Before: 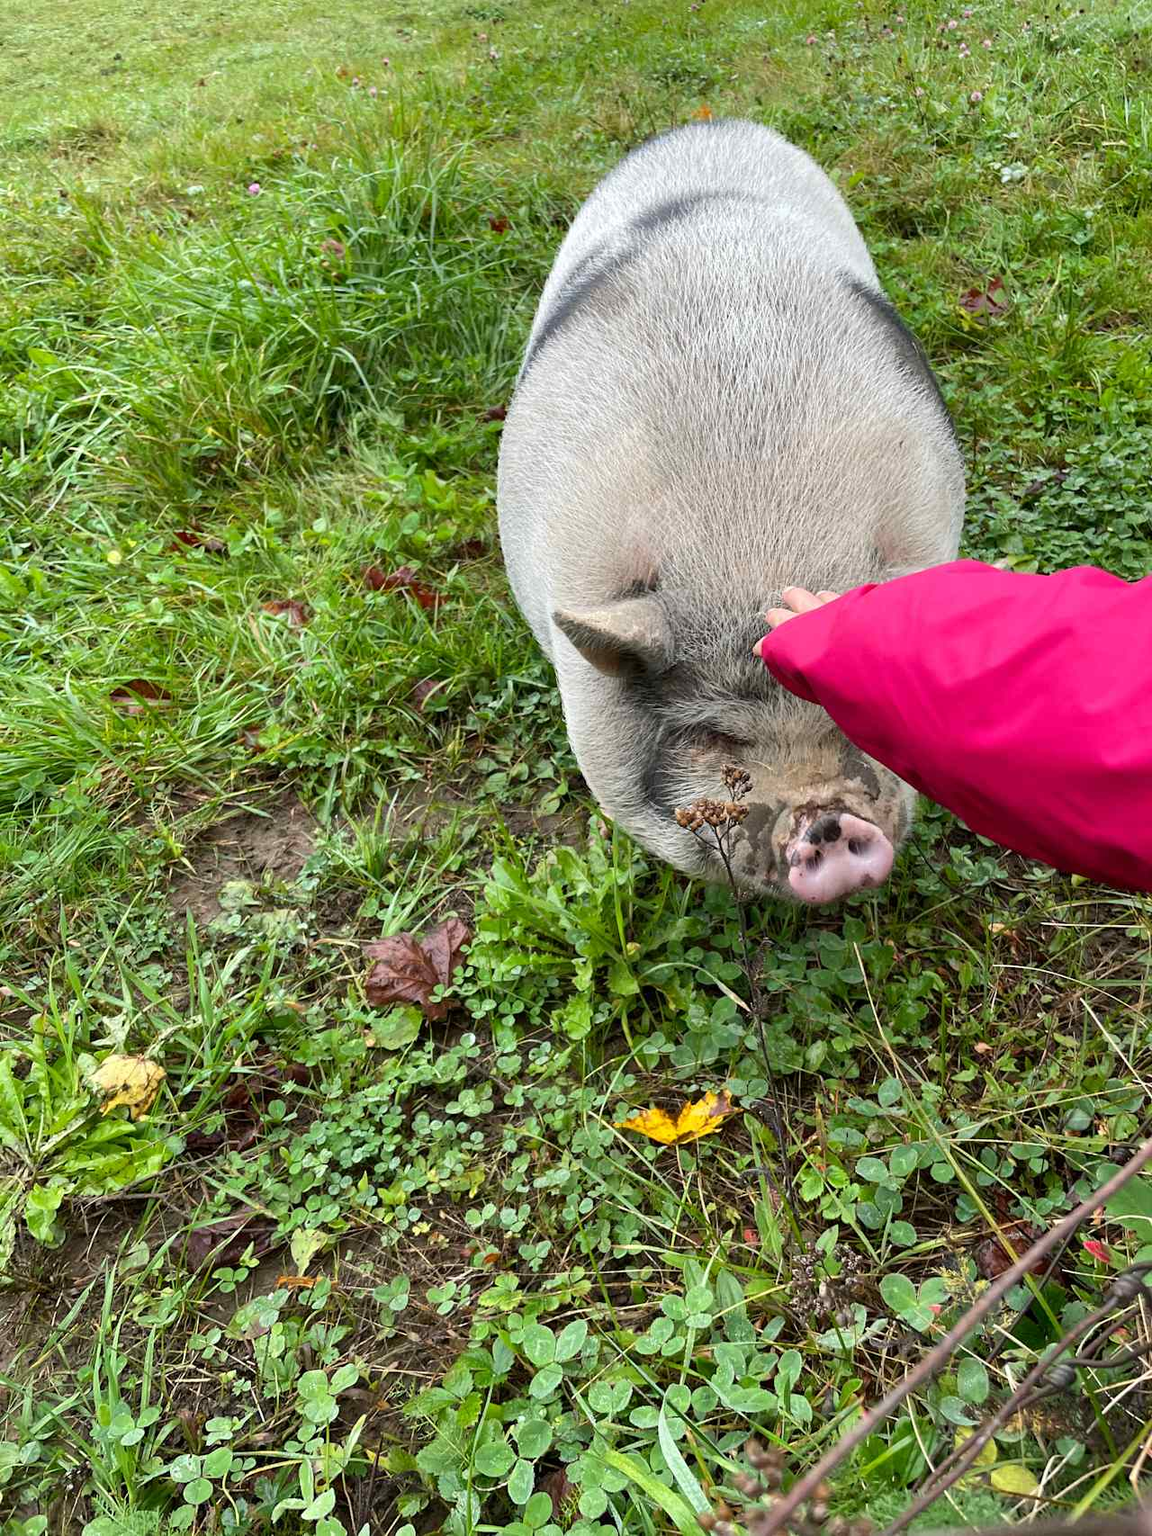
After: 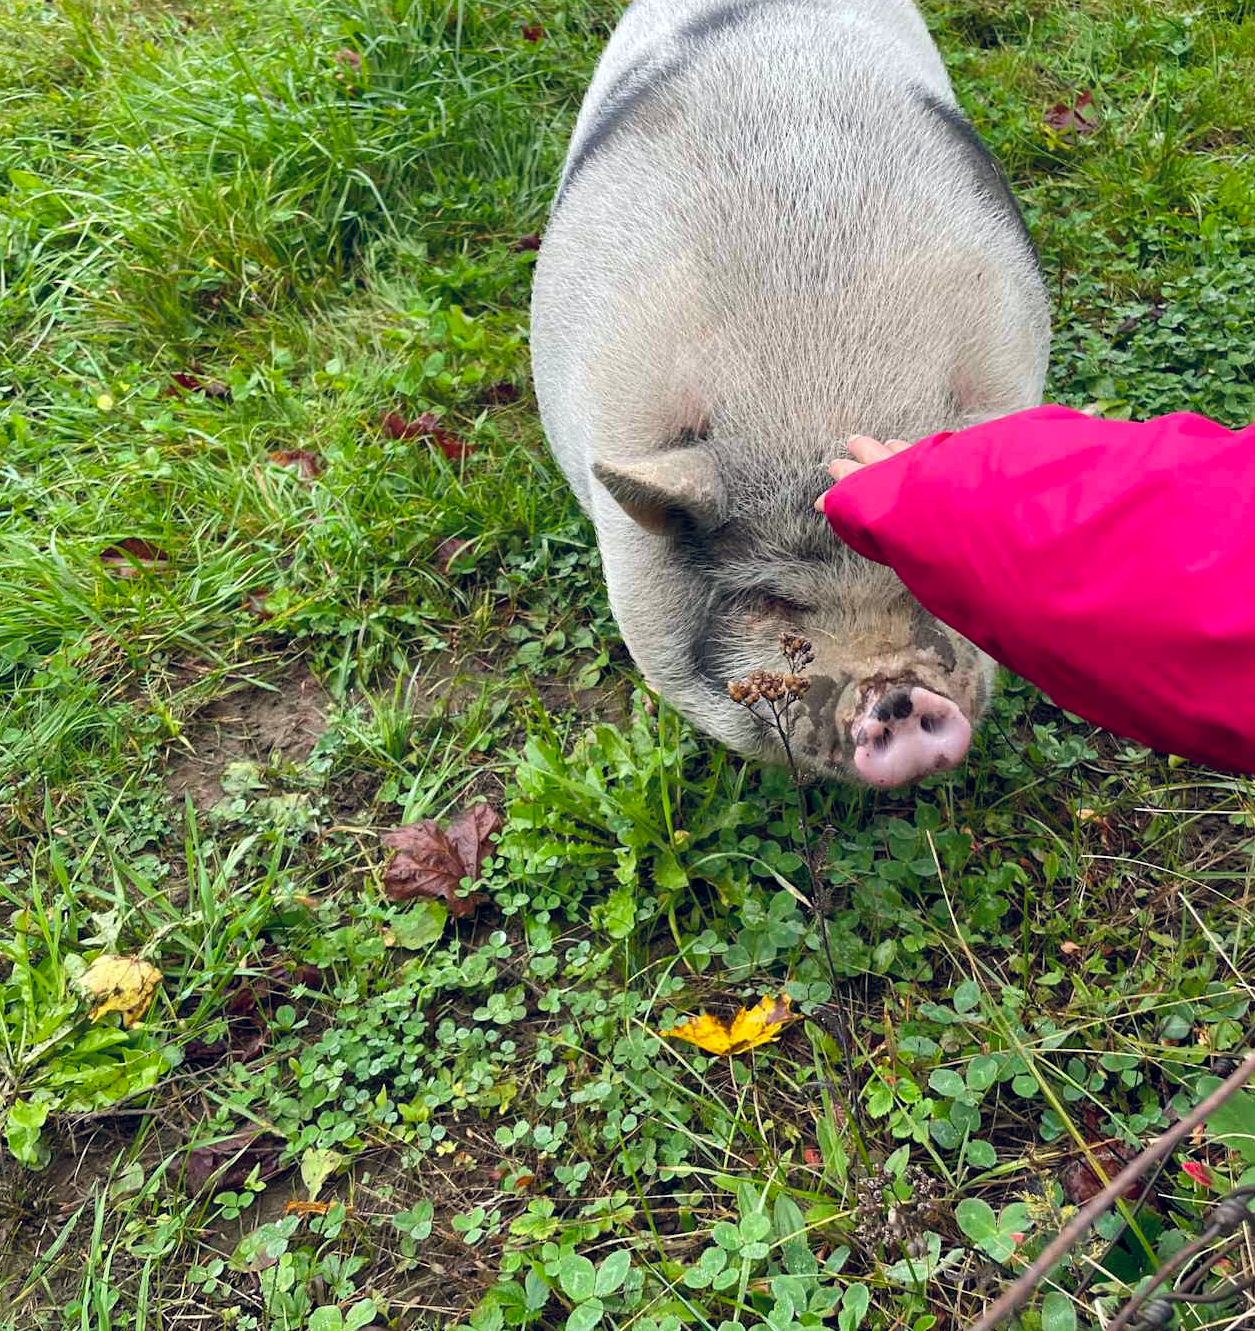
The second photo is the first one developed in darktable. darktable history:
exposure: compensate highlight preservation false
color balance rgb: global offset › chroma 0.131%, global offset › hue 253.5°, perceptual saturation grading › global saturation 2.083%, perceptual saturation grading › highlights -2.095%, perceptual saturation grading › mid-tones 4.705%, perceptual saturation grading › shadows 7.129%, global vibrance 20%
crop and rotate: left 1.796%, top 12.714%, right 0.144%, bottom 9.264%
